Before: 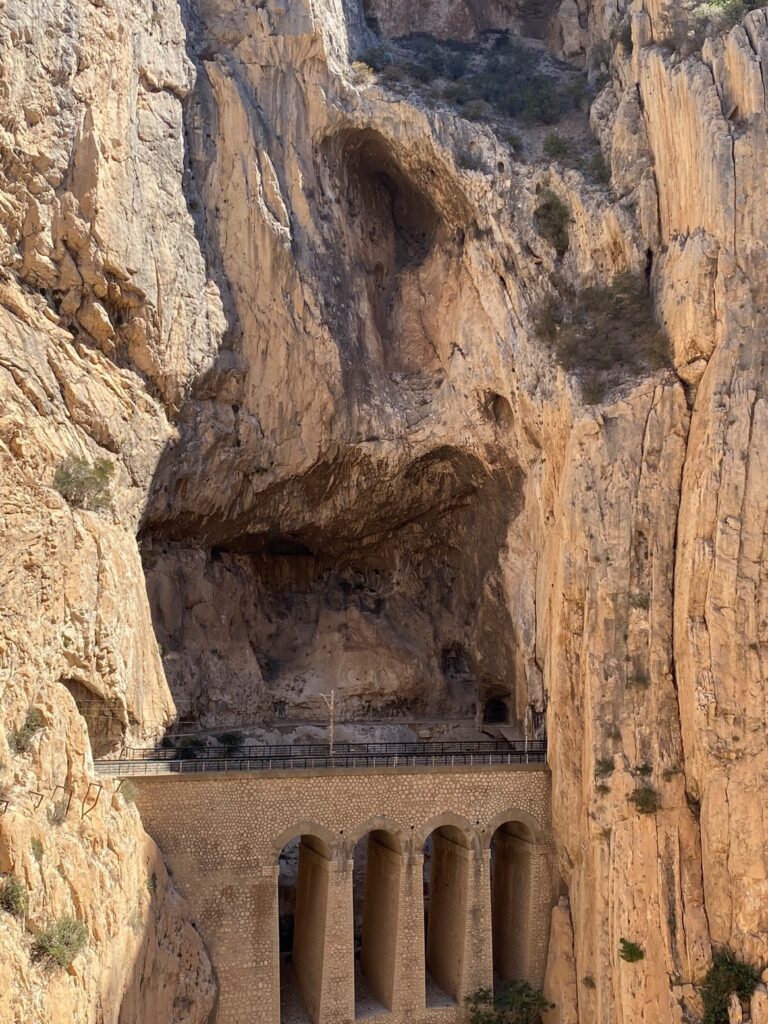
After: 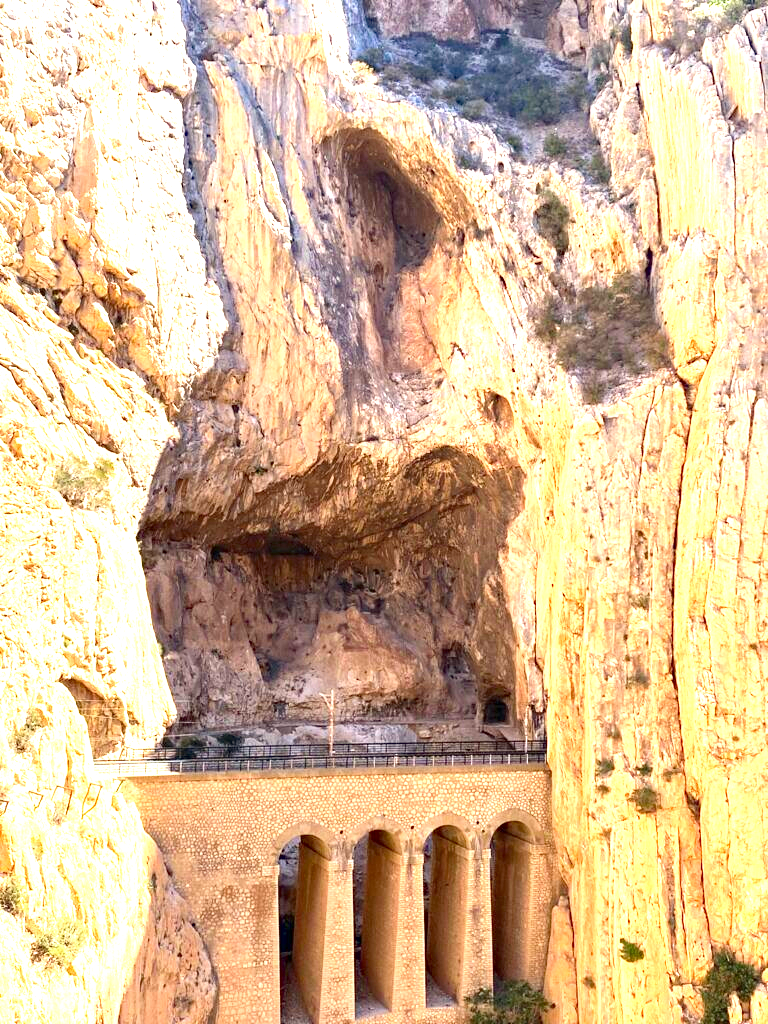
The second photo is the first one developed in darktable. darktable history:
exposure: black level correction 0, exposure 1.975 EV, compensate exposure bias true, compensate highlight preservation false
contrast brightness saturation: contrast 0.09, saturation 0.28
tone equalizer: on, module defaults
haze removal: compatibility mode true, adaptive false
